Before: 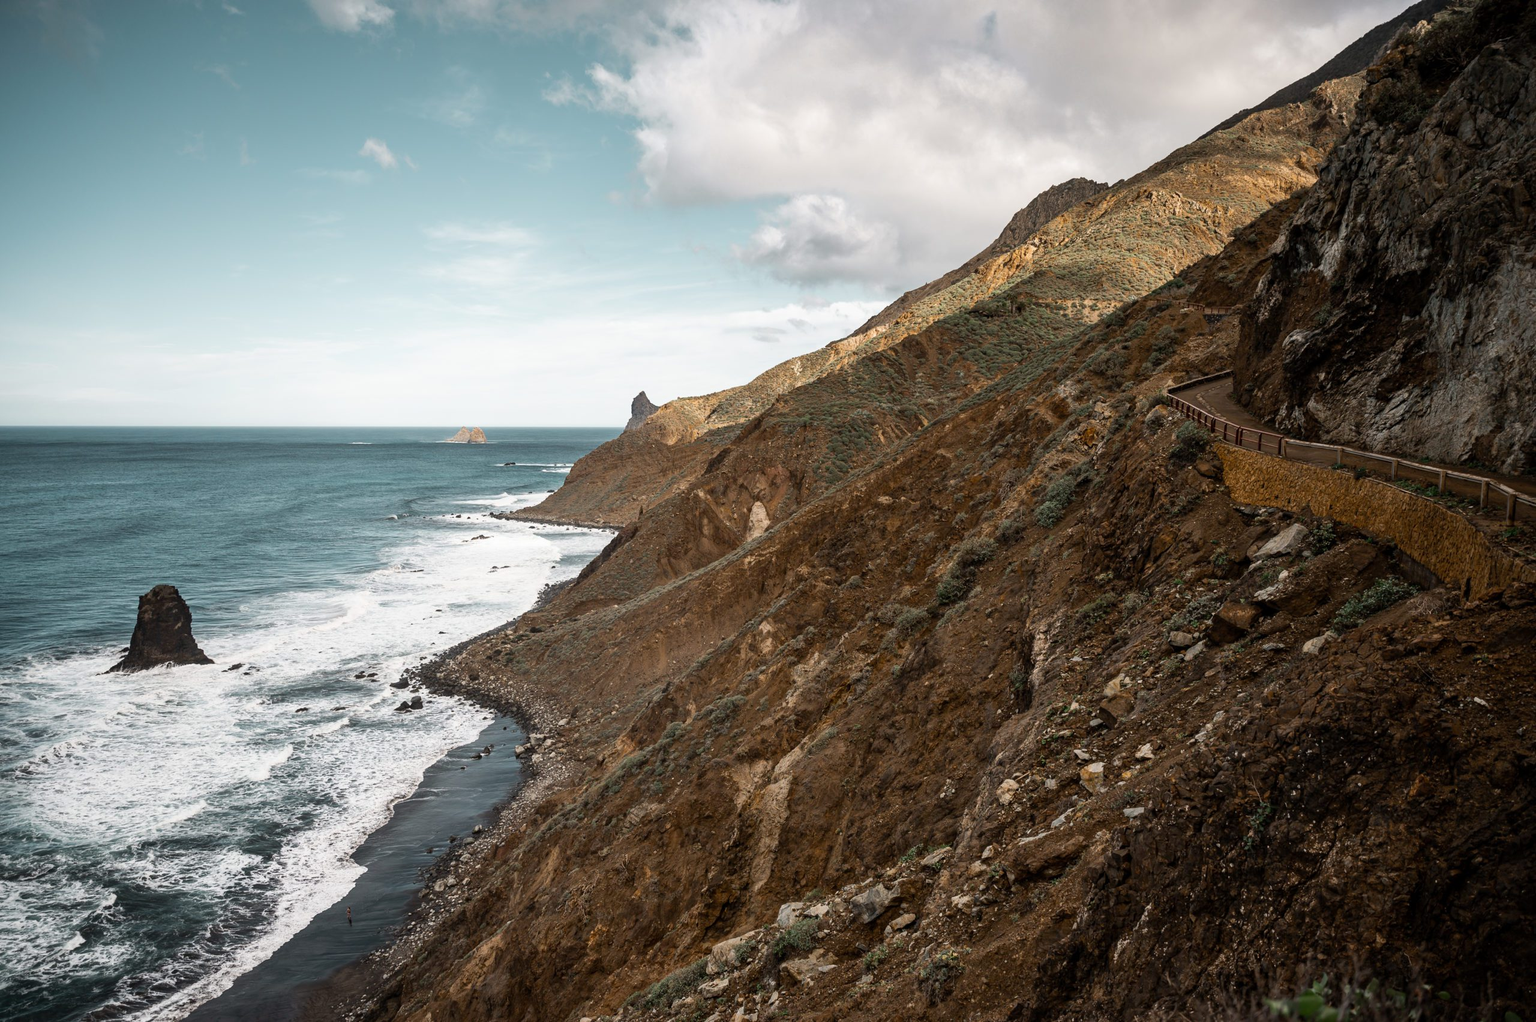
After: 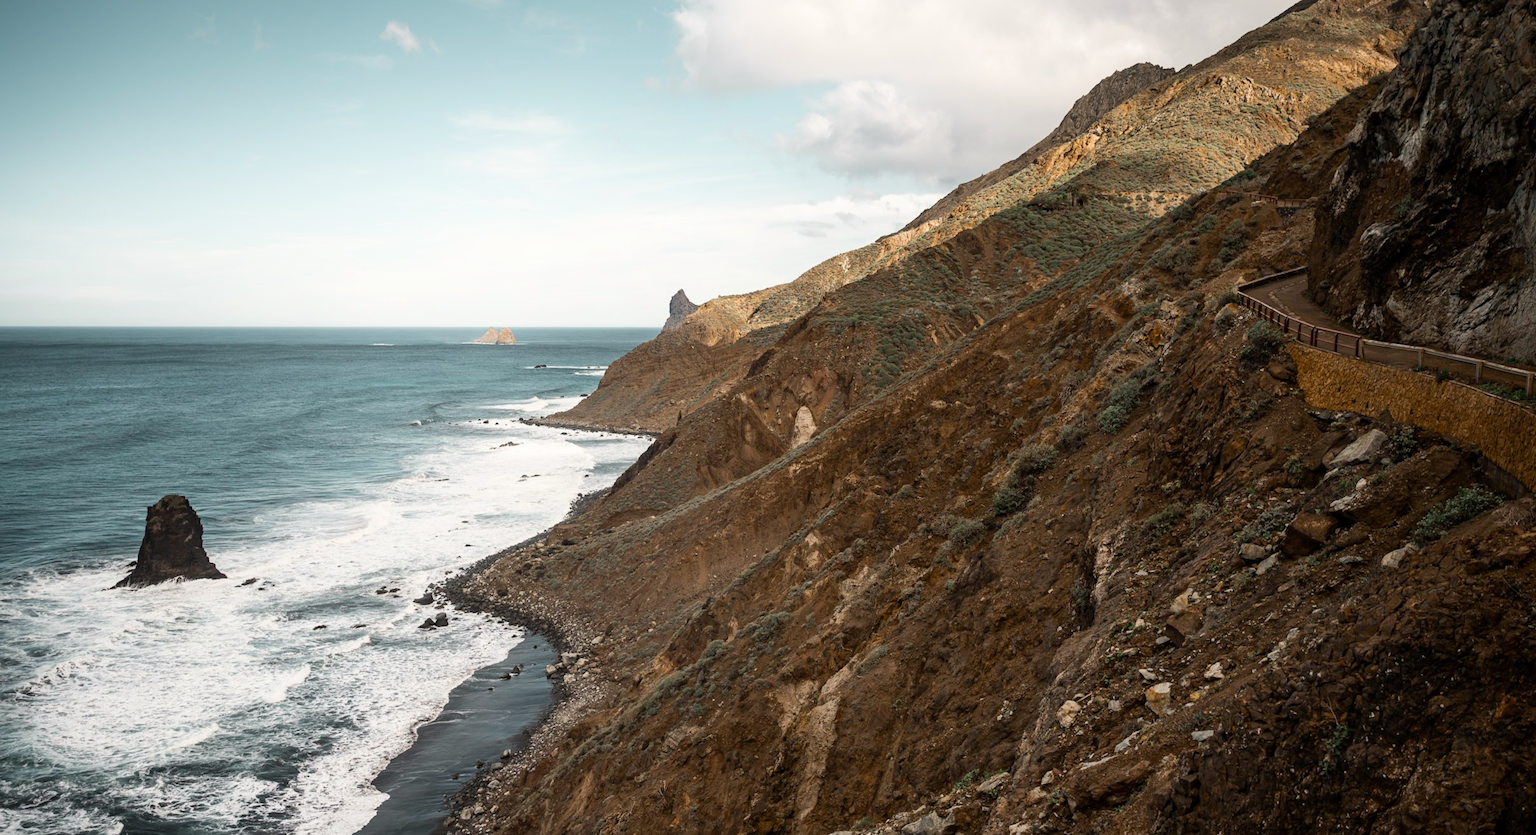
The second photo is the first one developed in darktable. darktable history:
shadows and highlights: shadows -24.28, highlights 49.77, soften with gaussian
white balance: red 1.009, blue 0.985
crop and rotate: angle 0.03°, top 11.643%, right 5.651%, bottom 11.189%
